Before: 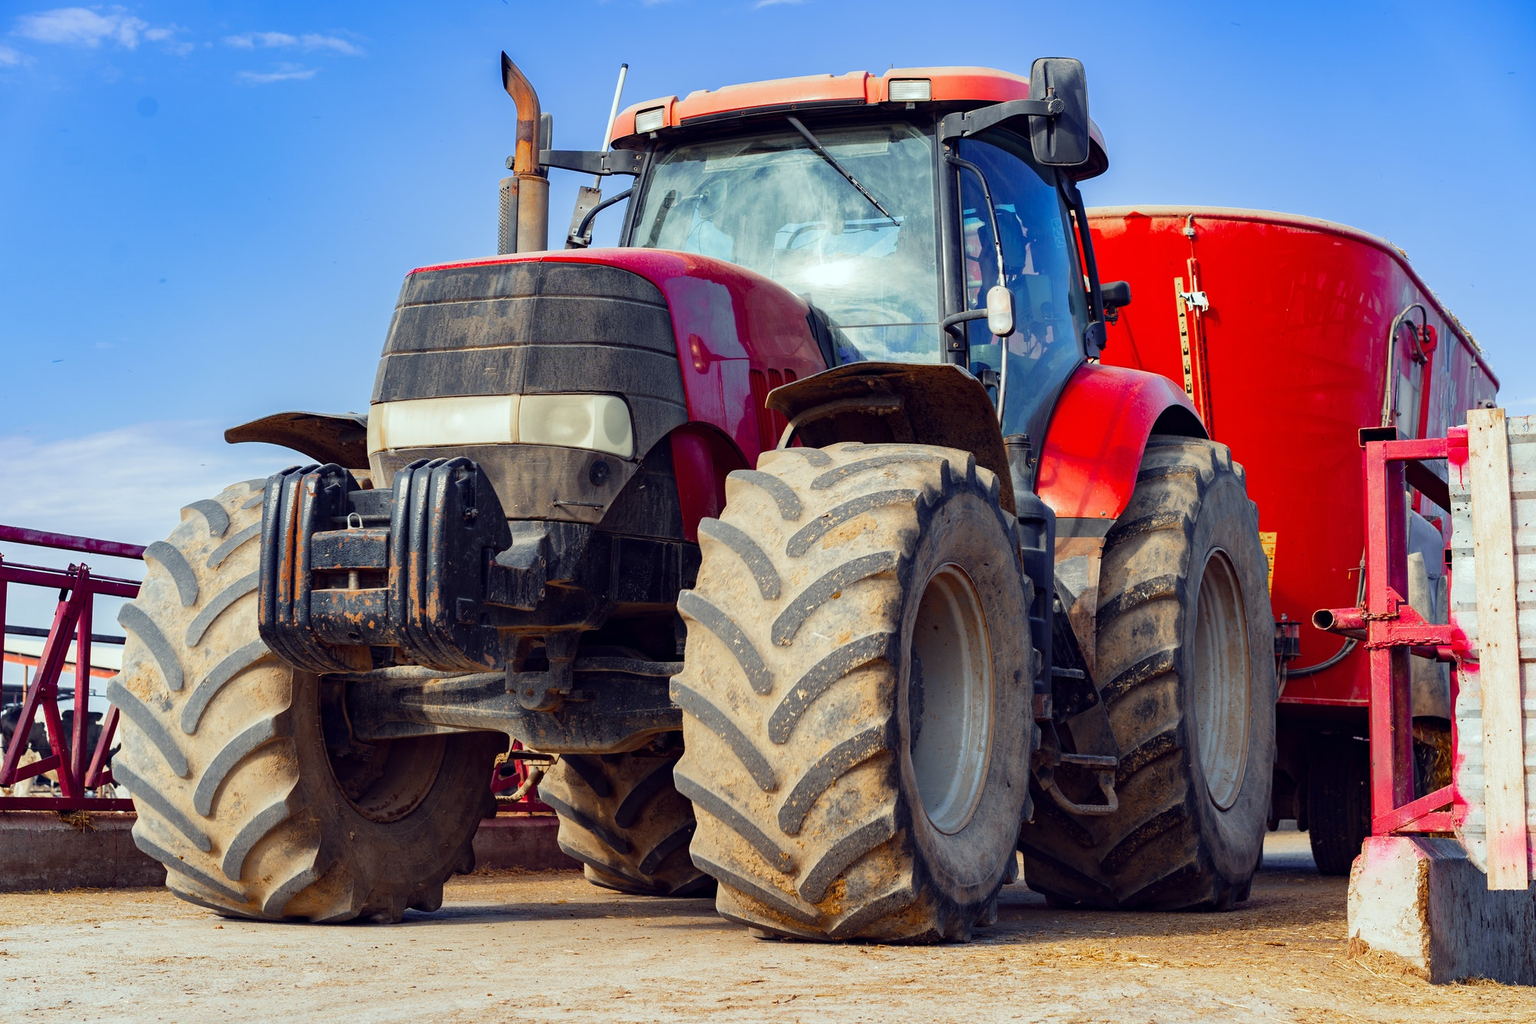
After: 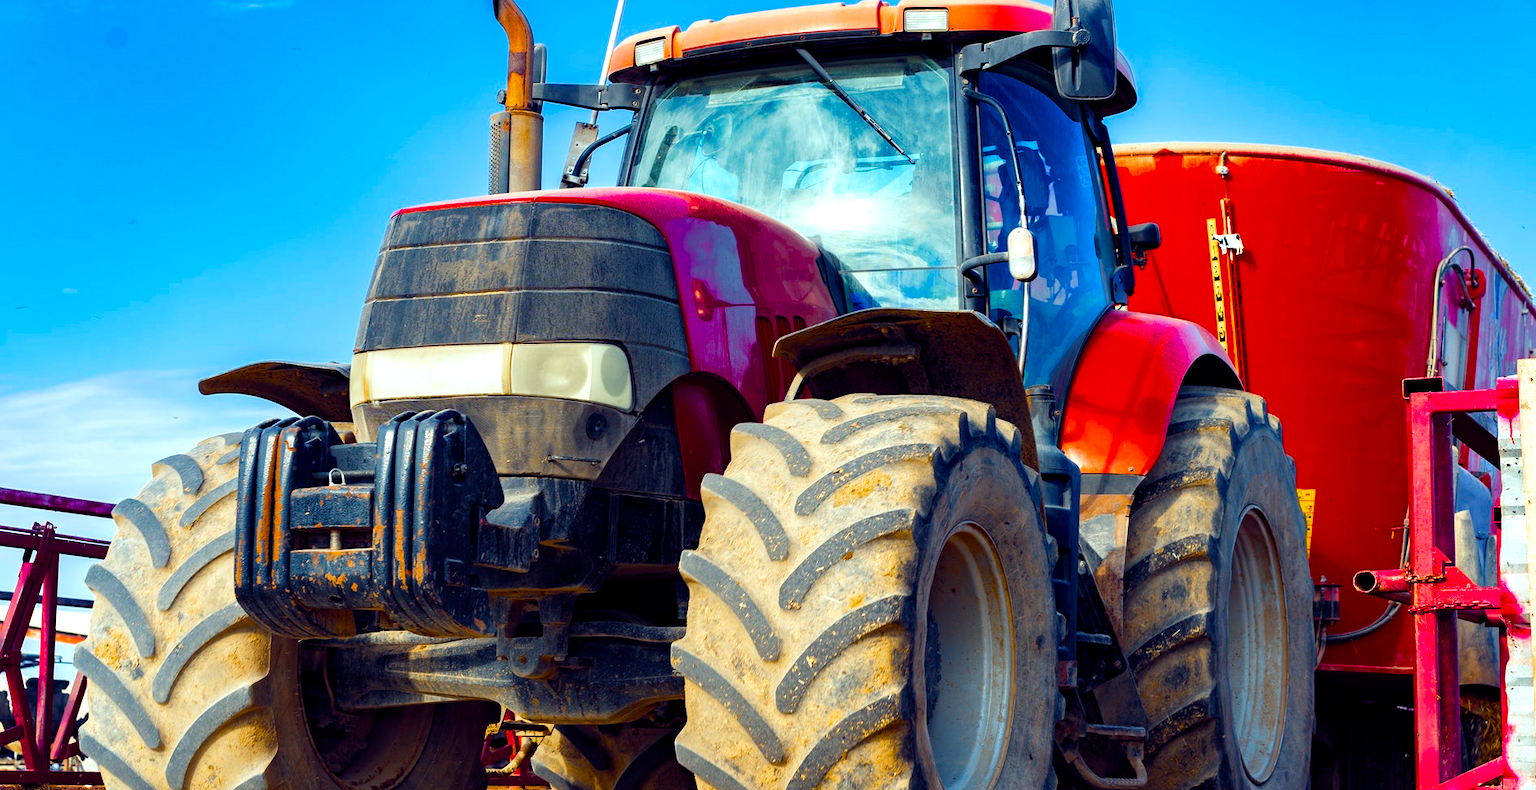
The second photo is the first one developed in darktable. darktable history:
color balance rgb: power › luminance -7.584%, power › chroma 1.116%, power › hue 216.28°, linear chroma grading › shadows 9.883%, linear chroma grading › highlights 10.332%, linear chroma grading › global chroma 14.862%, linear chroma grading › mid-tones 14.852%, perceptual saturation grading › global saturation 20%, perceptual saturation grading › highlights 2.781%, perceptual saturation grading › shadows 49.282%, perceptual brilliance grading › global brilliance 11.915%, global vibrance 9.562%
crop: left 2.48%, top 7.028%, right 3.307%, bottom 20.137%
